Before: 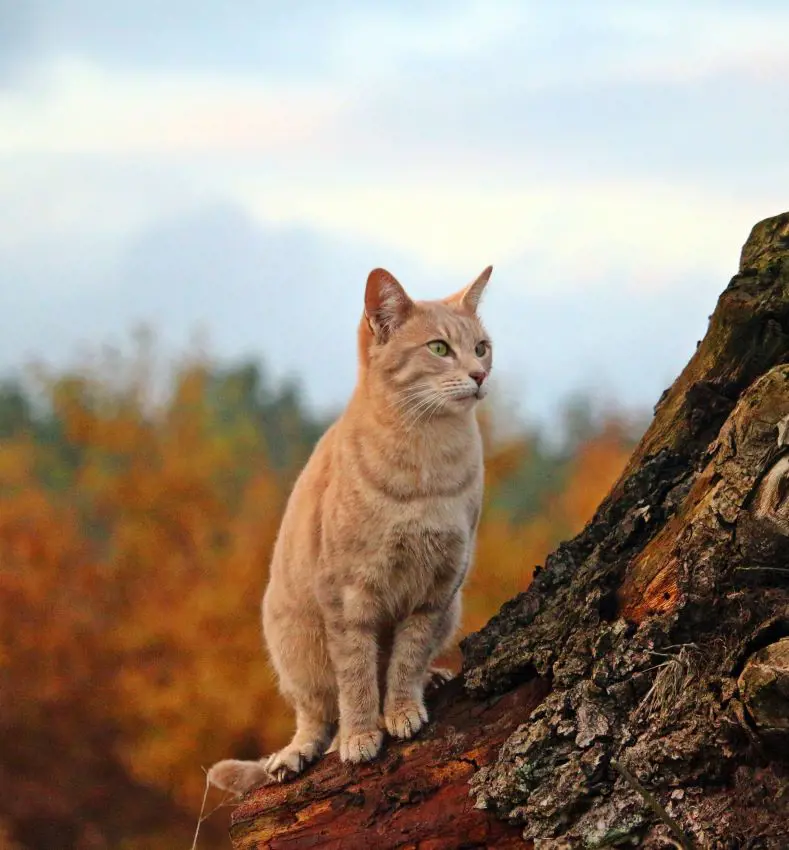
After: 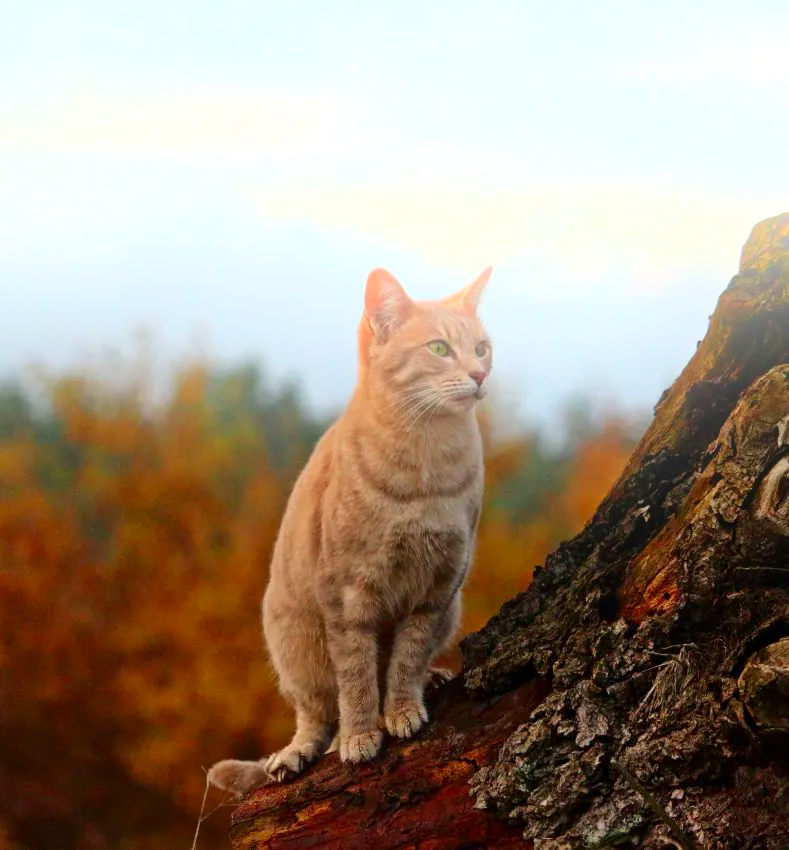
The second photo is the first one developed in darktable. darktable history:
contrast brightness saturation: contrast 0.07, brightness -0.13, saturation 0.06
bloom: threshold 82.5%, strength 16.25%
